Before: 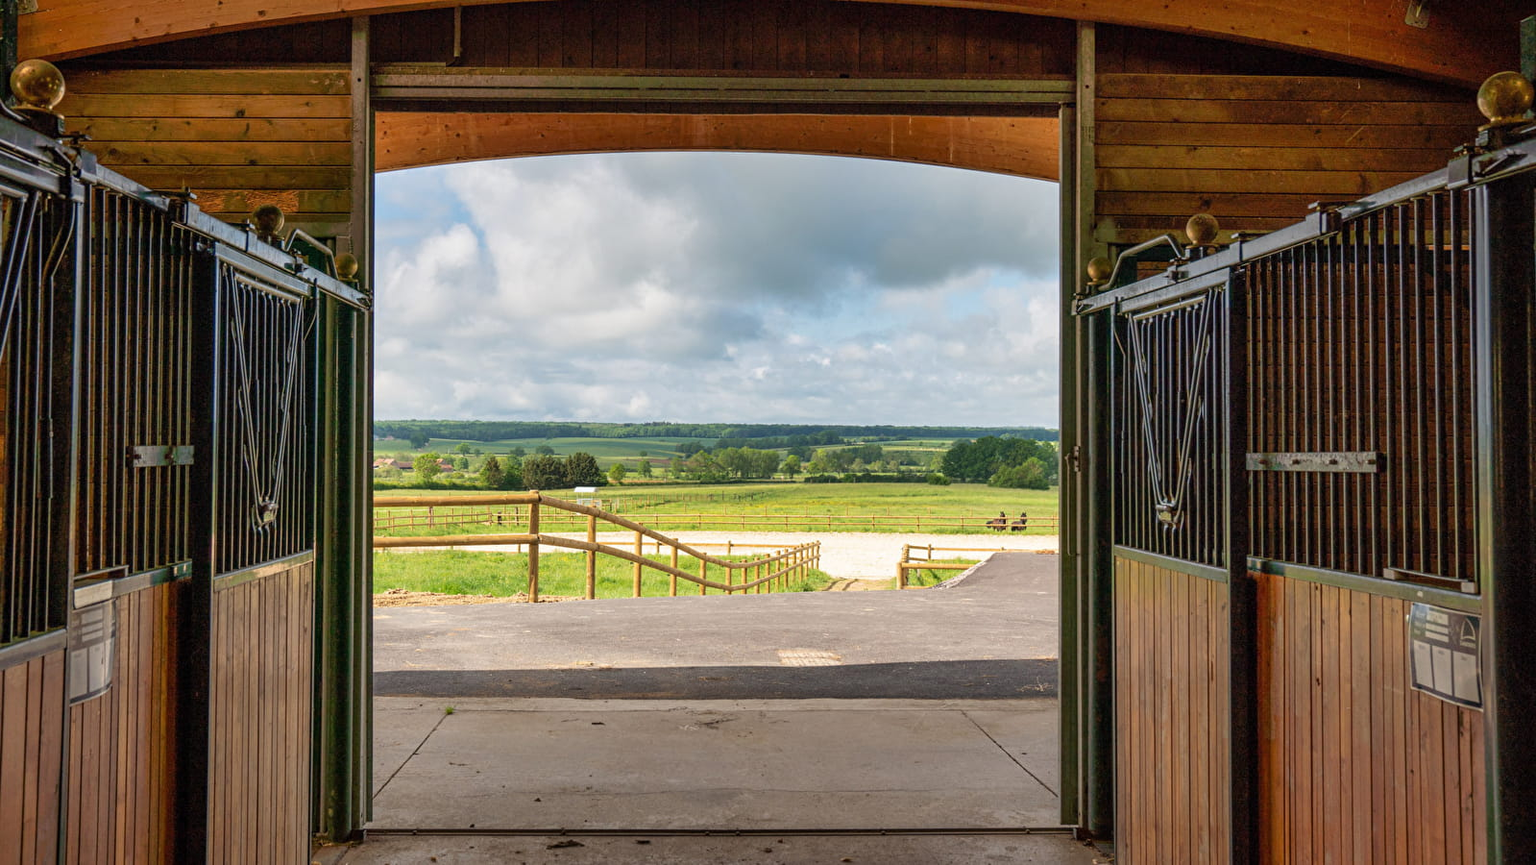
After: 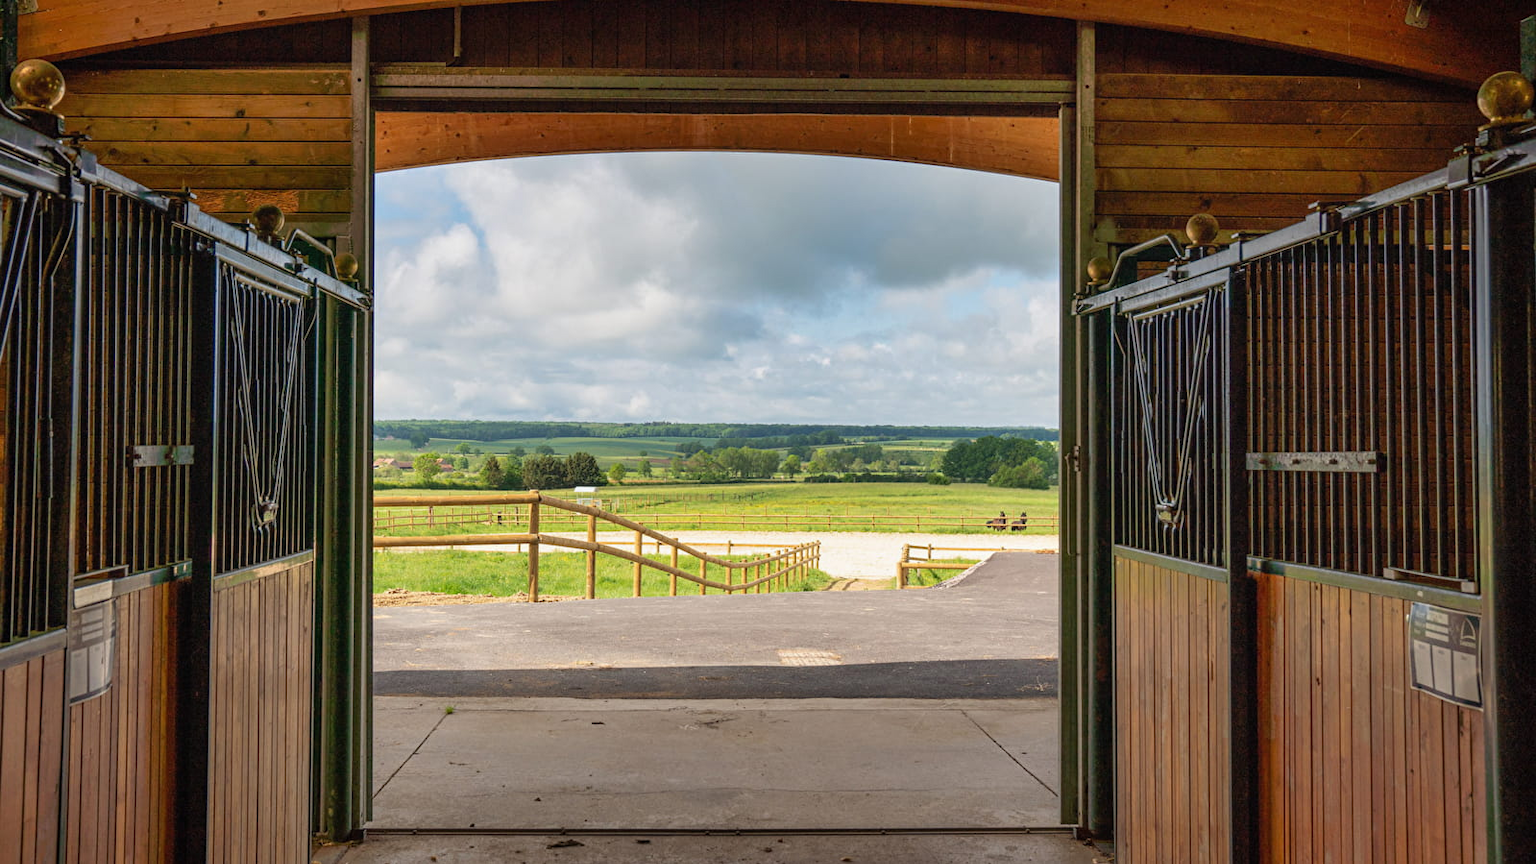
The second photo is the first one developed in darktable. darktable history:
local contrast: mode bilateral grid, contrast 100, coarseness 99, detail 90%, midtone range 0.2
